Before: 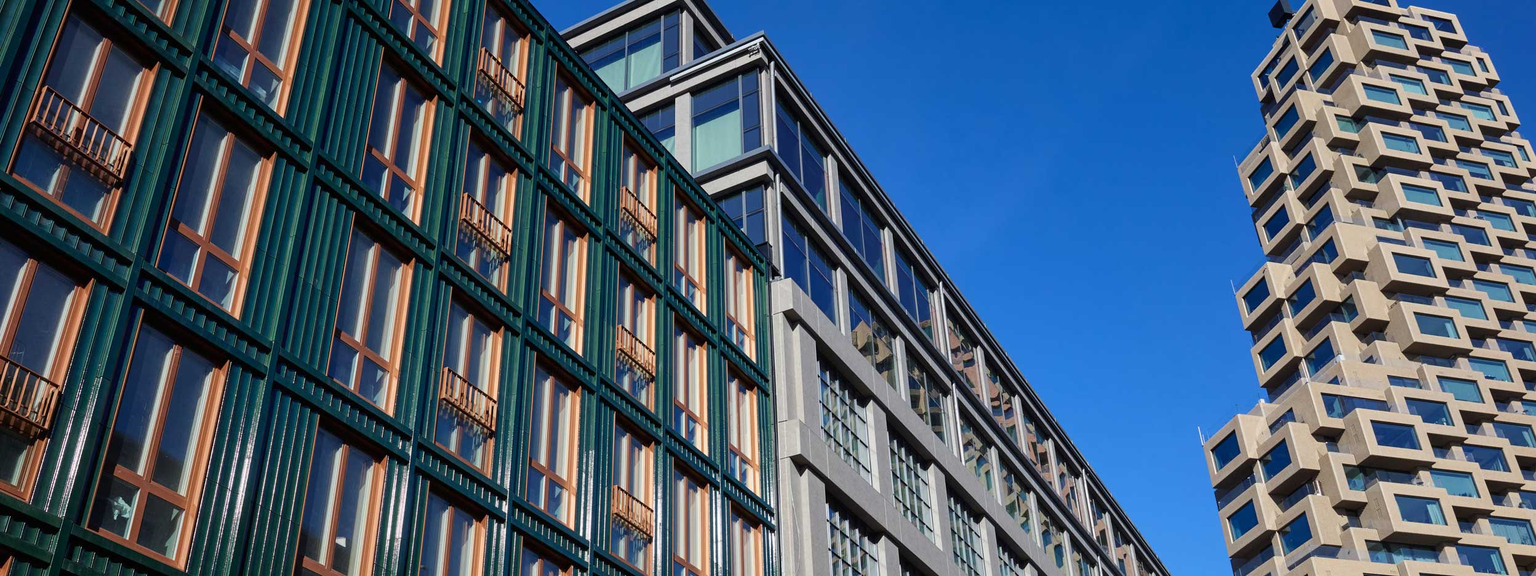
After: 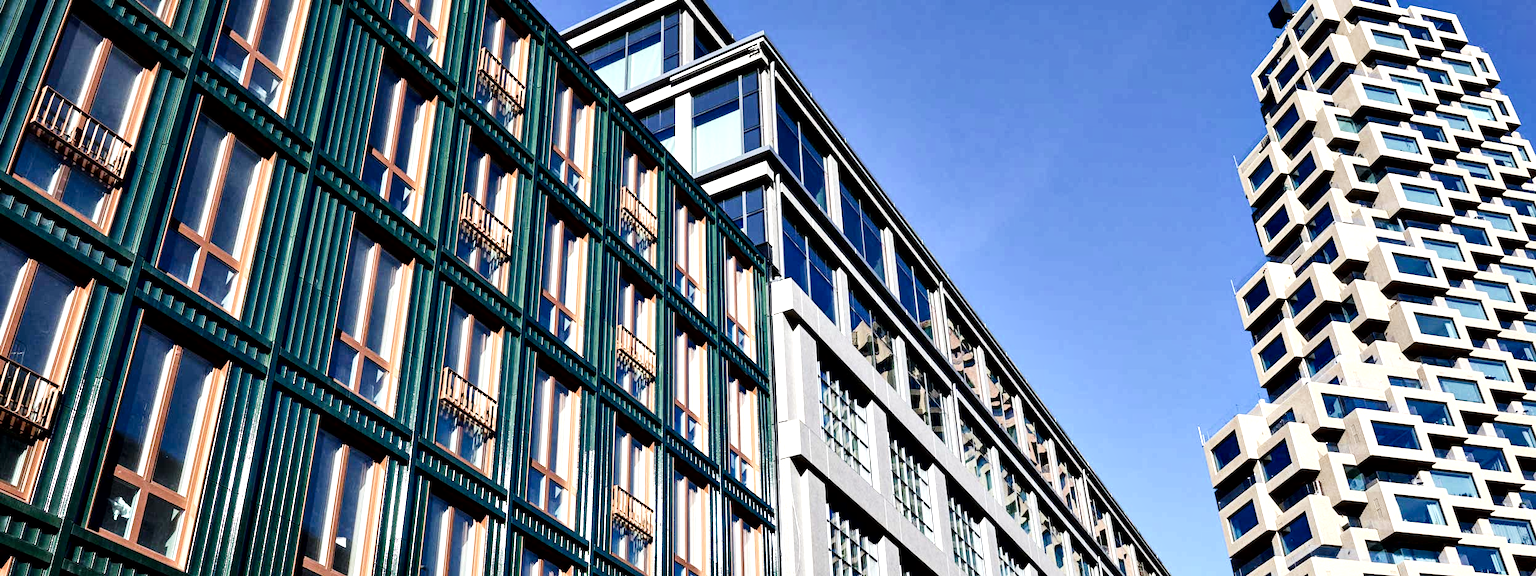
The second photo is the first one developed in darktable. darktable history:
contrast brightness saturation: contrast 0.06, brightness -0.013, saturation -0.237
tone curve: curves: ch0 [(0, 0) (0.004, 0.001) (0.133, 0.112) (0.325, 0.362) (0.832, 0.893) (1, 1)], preserve colors none
exposure: black level correction 0, exposure 0.692 EV, compensate highlight preservation false
contrast equalizer: octaves 7, y [[0.6 ×6], [0.55 ×6], [0 ×6], [0 ×6], [0 ×6]]
